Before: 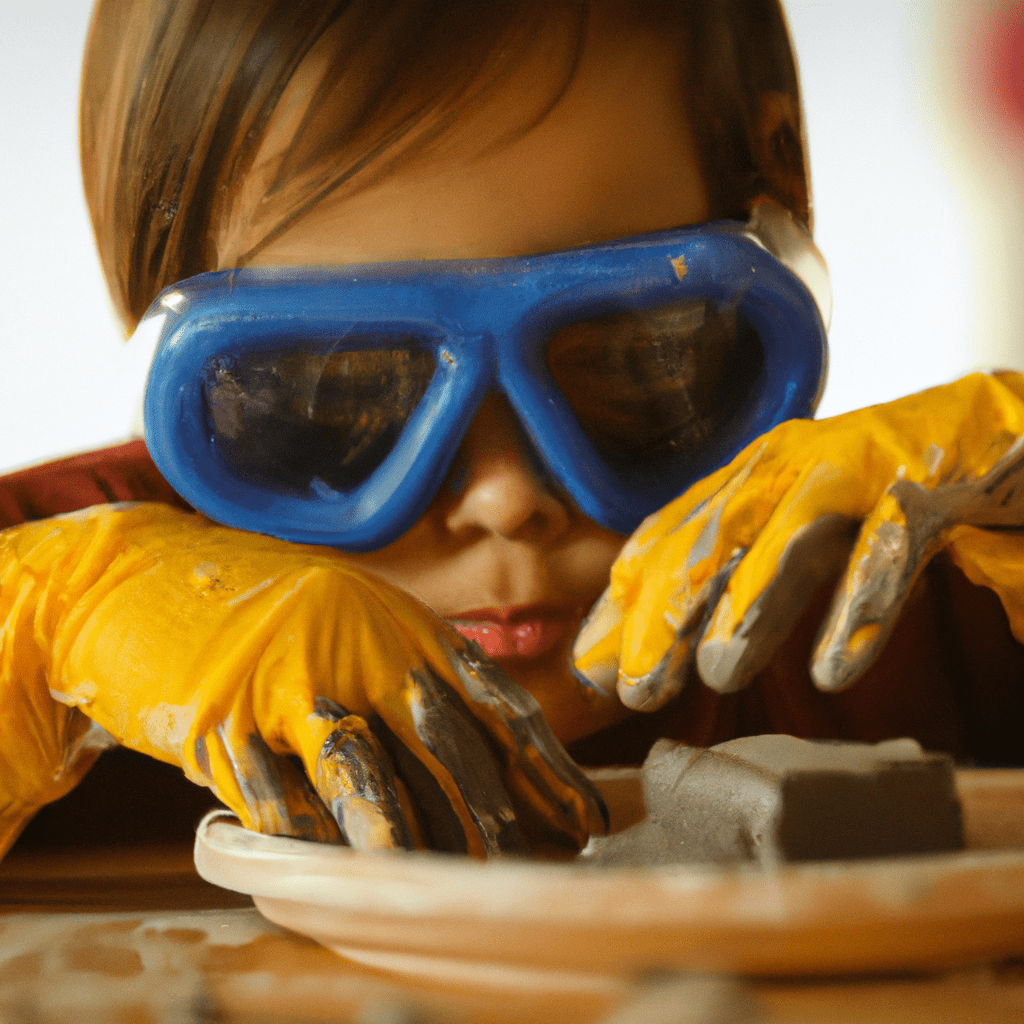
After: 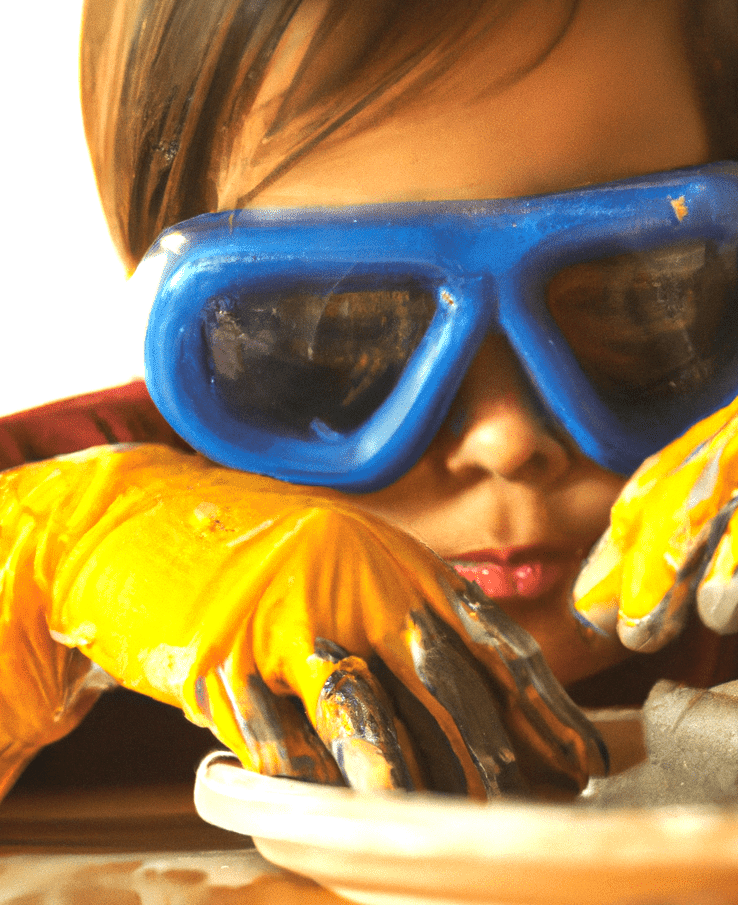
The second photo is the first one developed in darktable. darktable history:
local contrast: mode bilateral grid, contrast 19, coarseness 50, detail 119%, midtone range 0.2
exposure: black level correction 0, exposure 1.012 EV, compensate highlight preservation false
tone curve: curves: ch0 [(0.001, 0.042) (0.128, 0.16) (0.452, 0.42) (0.603, 0.566) (0.754, 0.733) (1, 1)]; ch1 [(0, 0) (0.325, 0.327) (0.412, 0.441) (0.473, 0.466) (0.5, 0.499) (0.549, 0.558) (0.617, 0.625) (0.713, 0.7) (1, 1)]; ch2 [(0, 0) (0.386, 0.397) (0.445, 0.47) (0.505, 0.498) (0.529, 0.524) (0.574, 0.569) (0.652, 0.641) (1, 1)], preserve colors none
crop: top 5.807%, right 27.837%, bottom 5.793%
